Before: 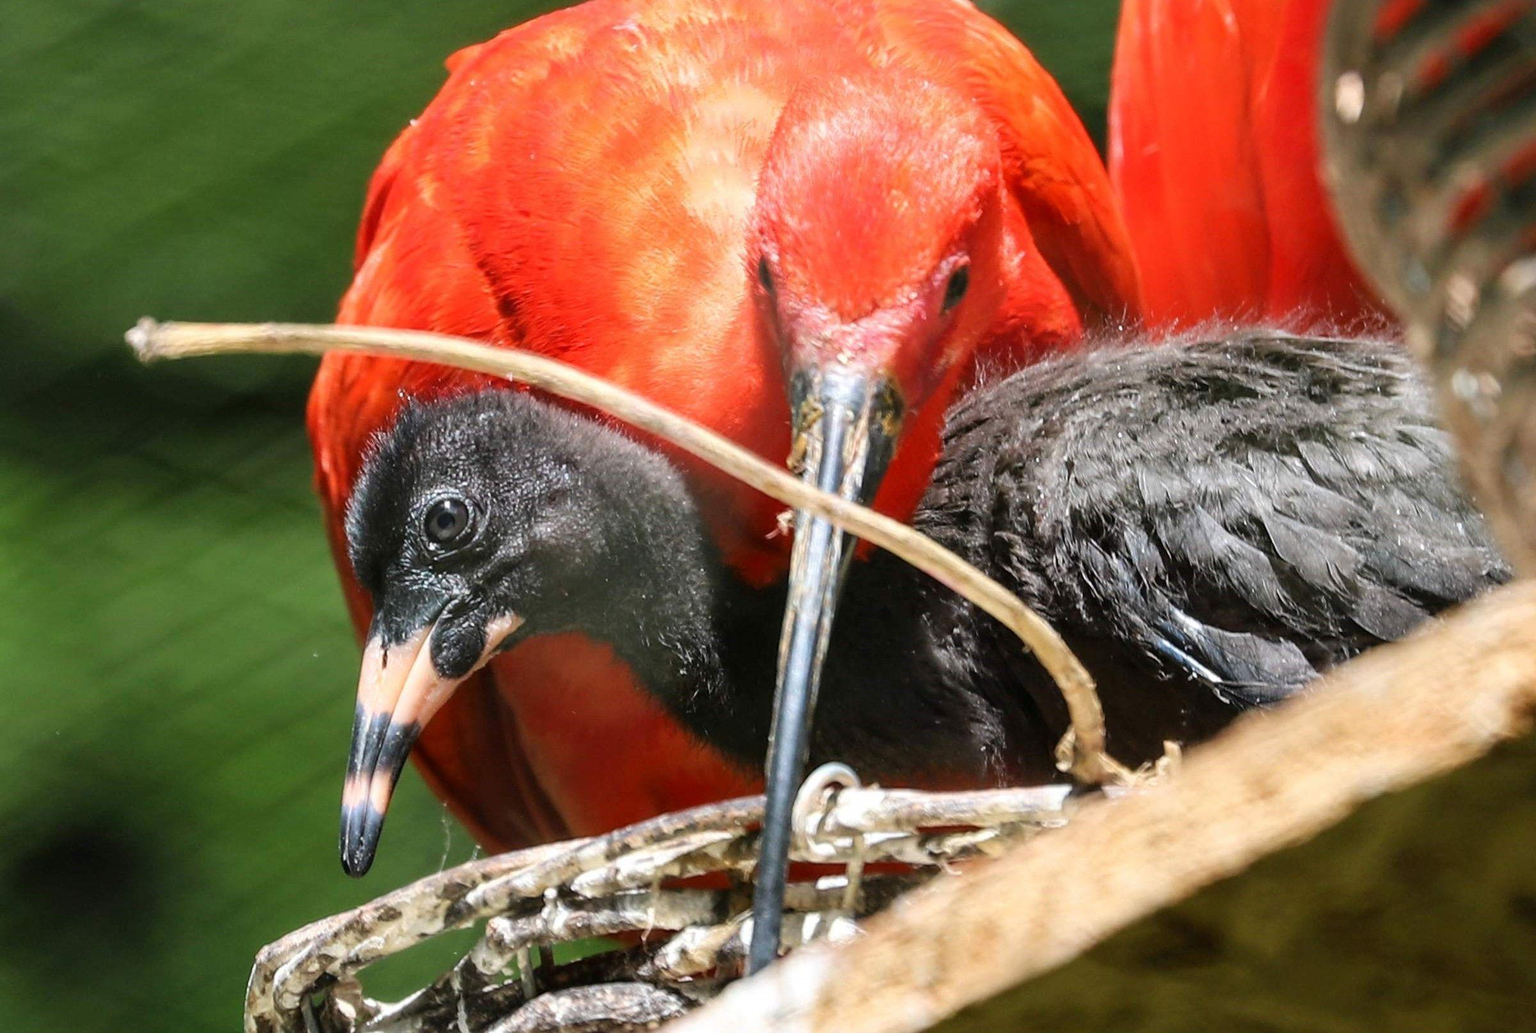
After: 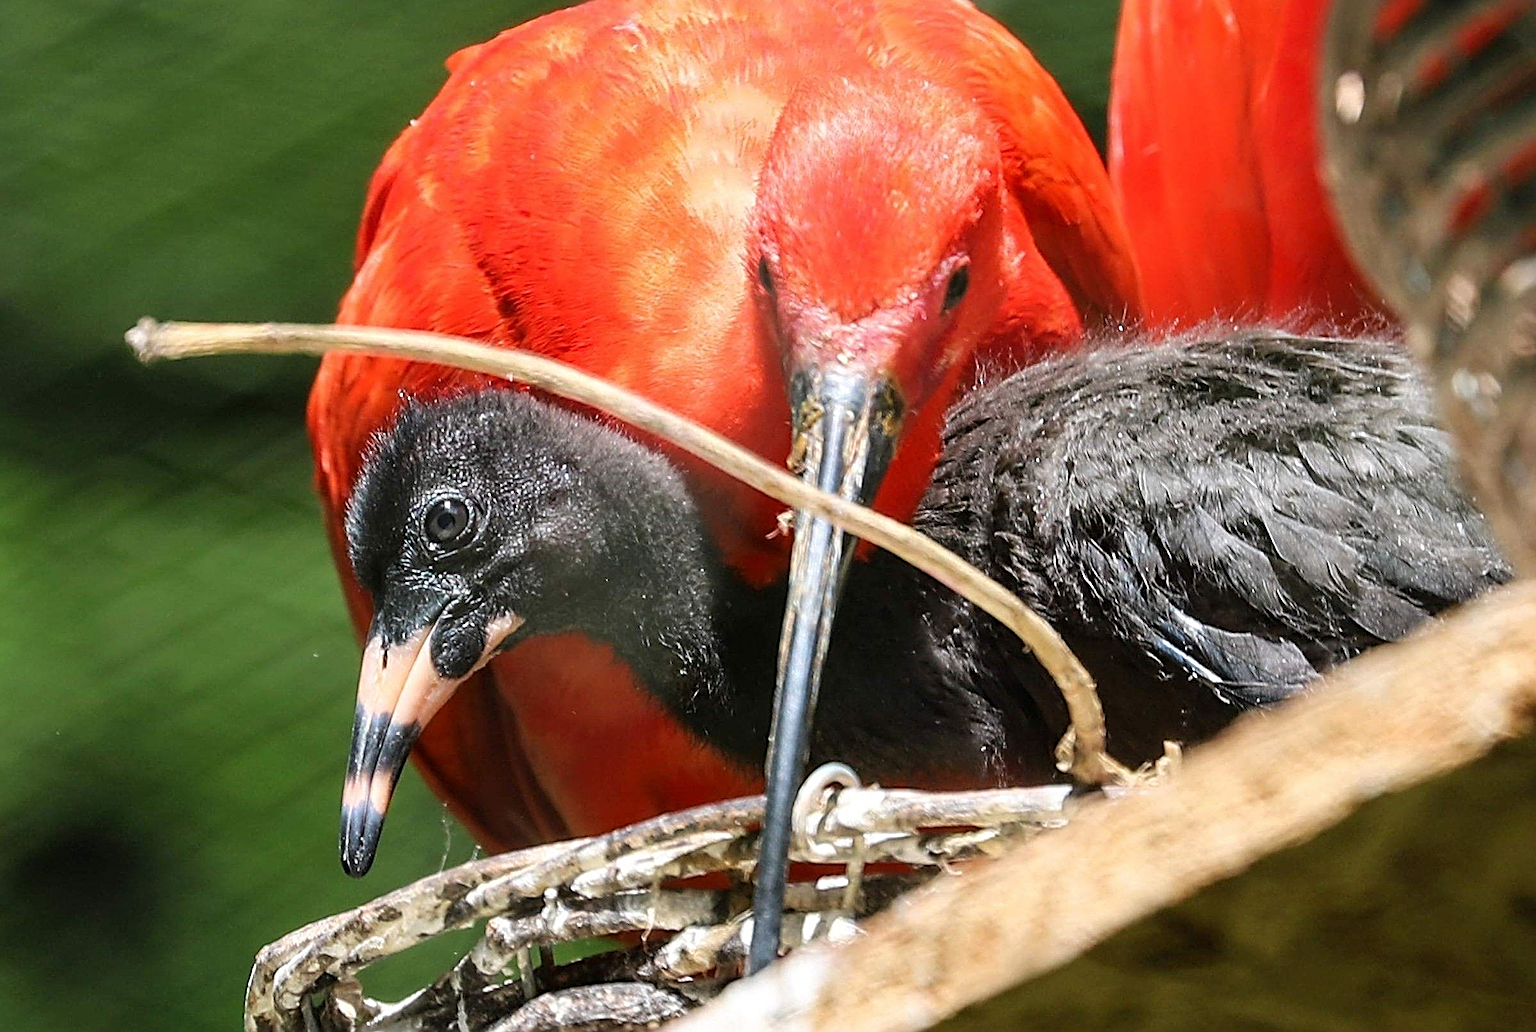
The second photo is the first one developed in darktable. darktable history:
sharpen: radius 3.001, amount 0.767
